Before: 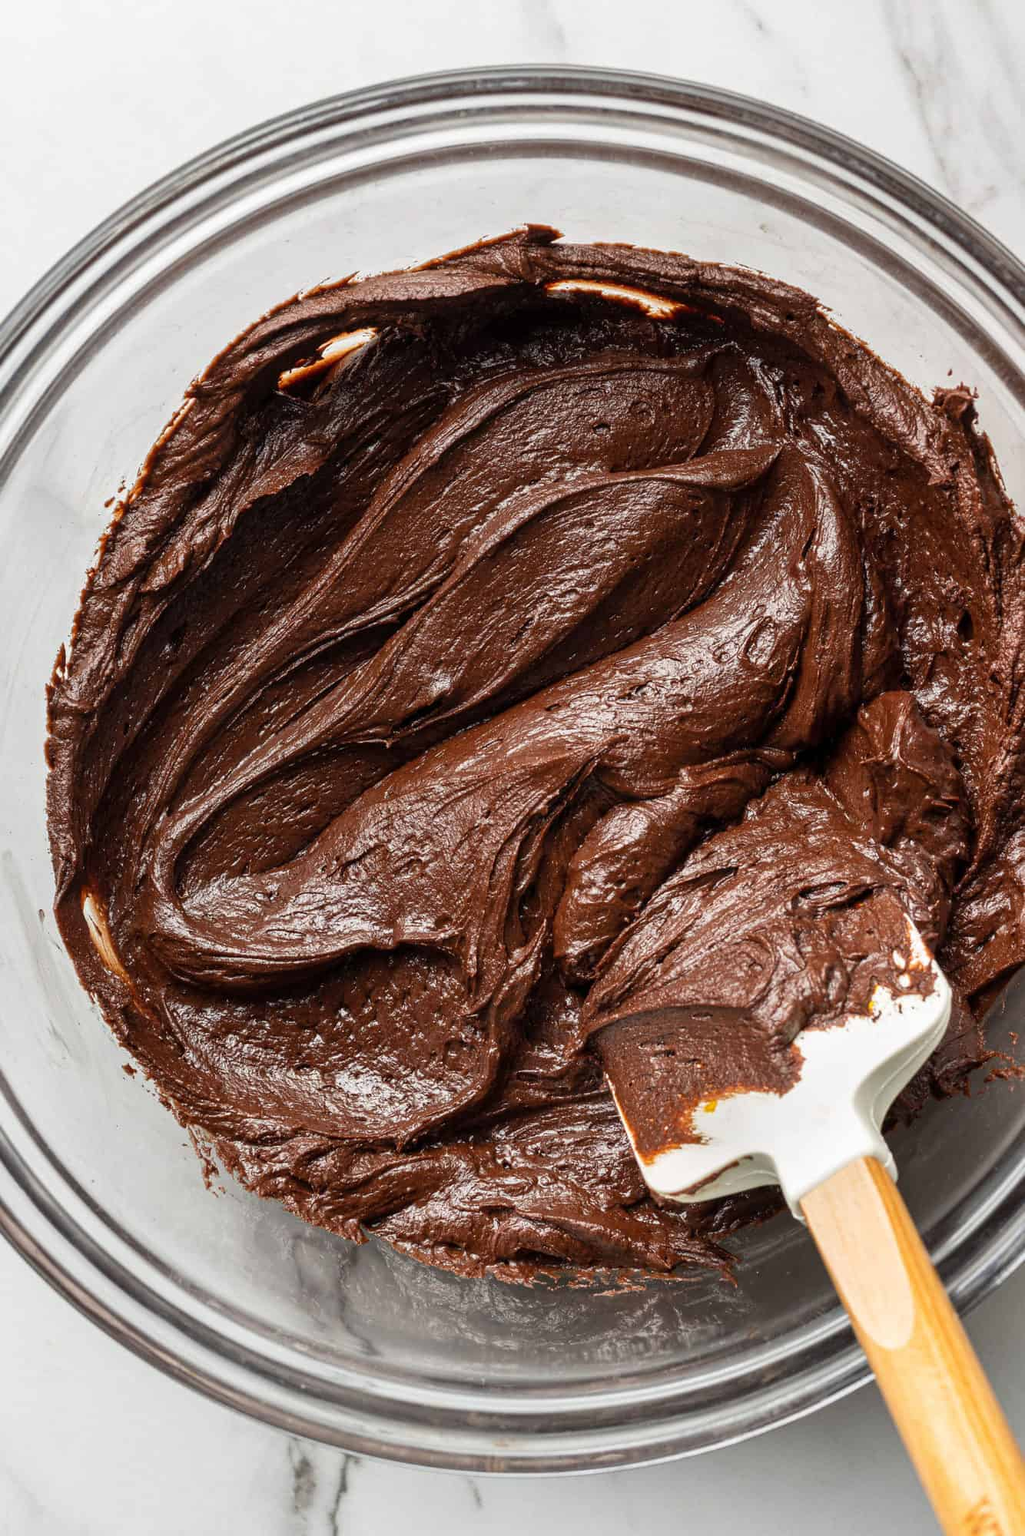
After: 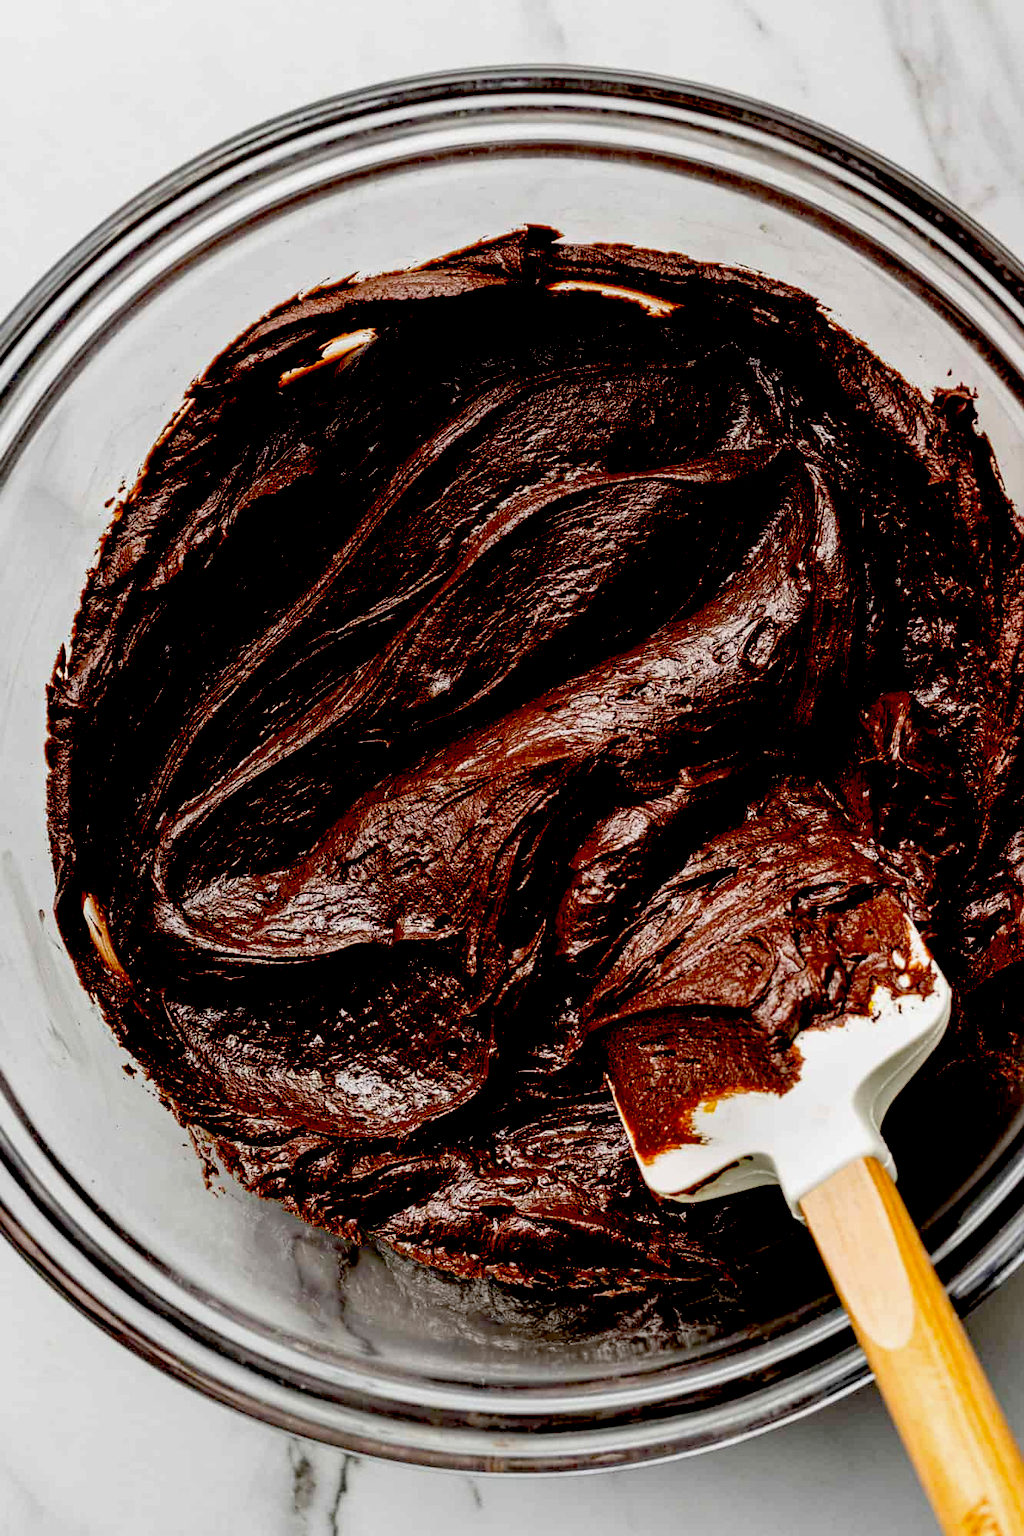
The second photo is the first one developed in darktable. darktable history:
exposure: black level correction 0.098, exposure -0.095 EV, compensate highlight preservation false
